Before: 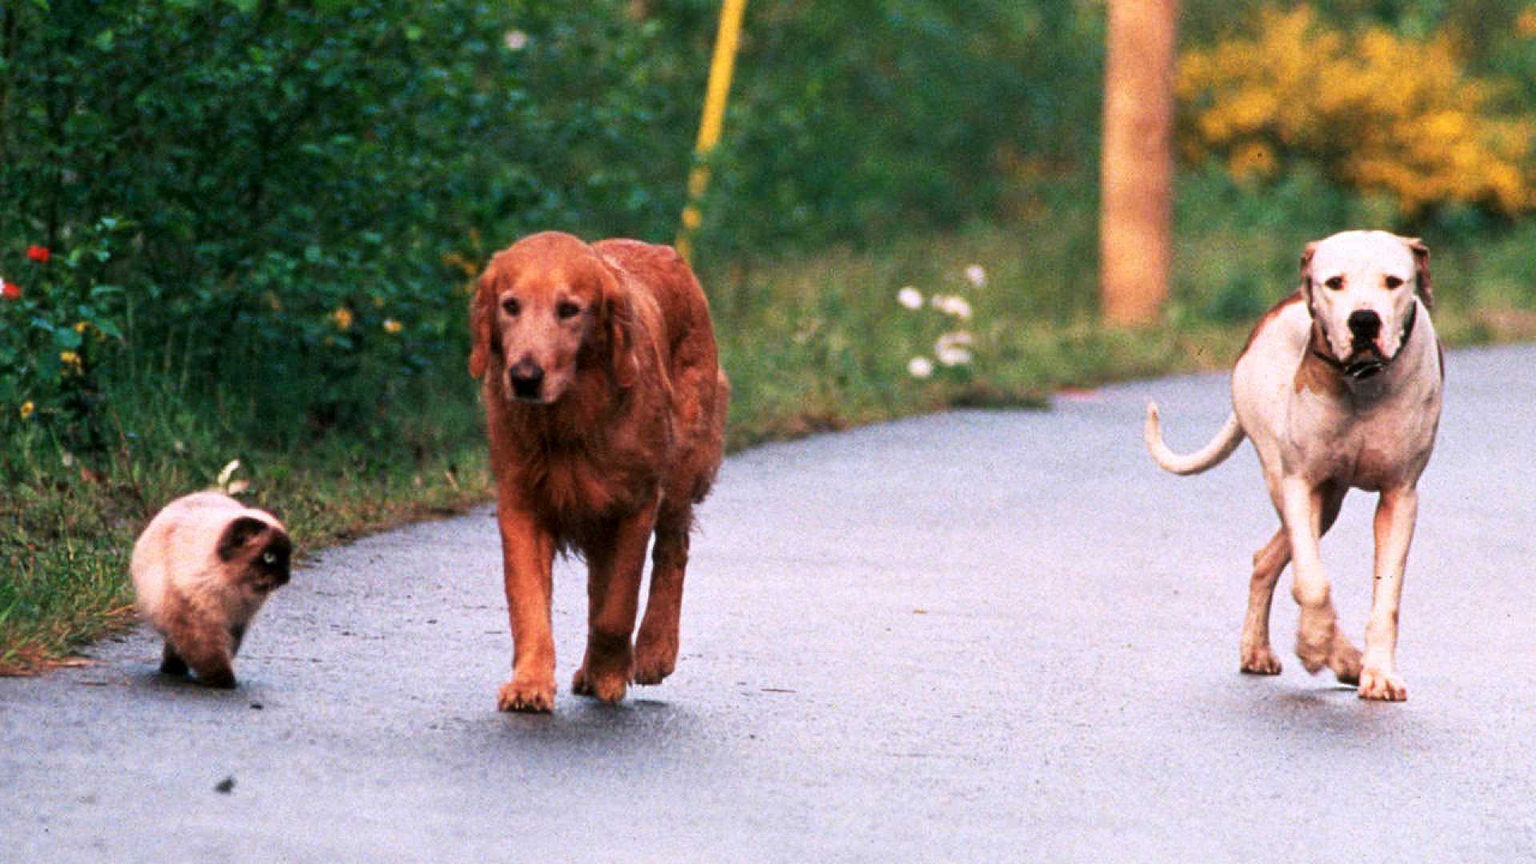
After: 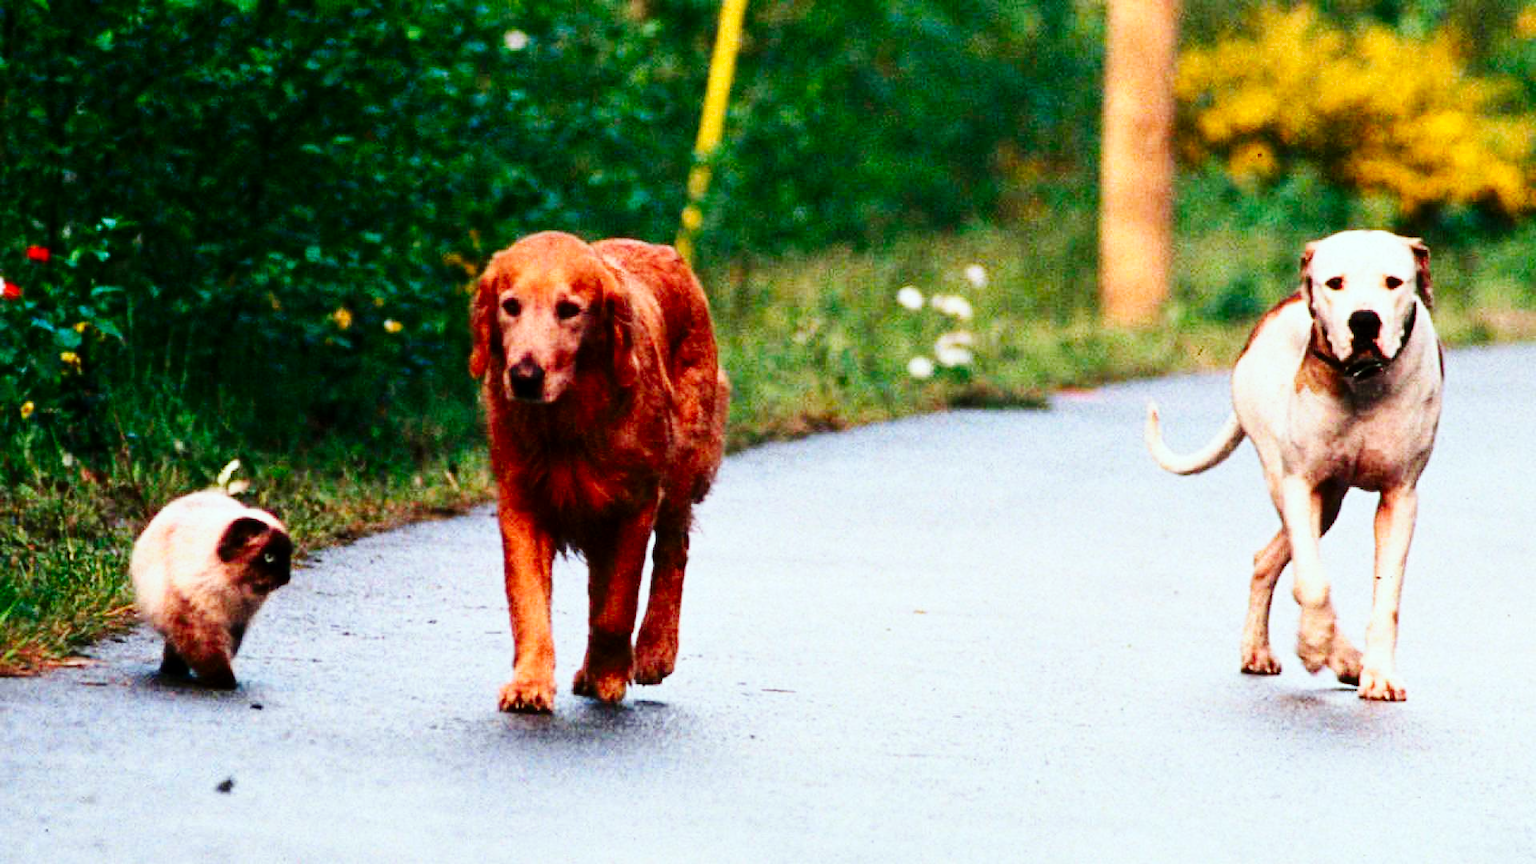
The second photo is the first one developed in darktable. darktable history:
contrast brightness saturation: contrast 0.133, brightness -0.049, saturation 0.163
color correction: highlights a* -6.87, highlights b* 0.778
base curve: curves: ch0 [(0, 0) (0.036, 0.025) (0.121, 0.166) (0.206, 0.329) (0.605, 0.79) (1, 1)], preserve colors none
